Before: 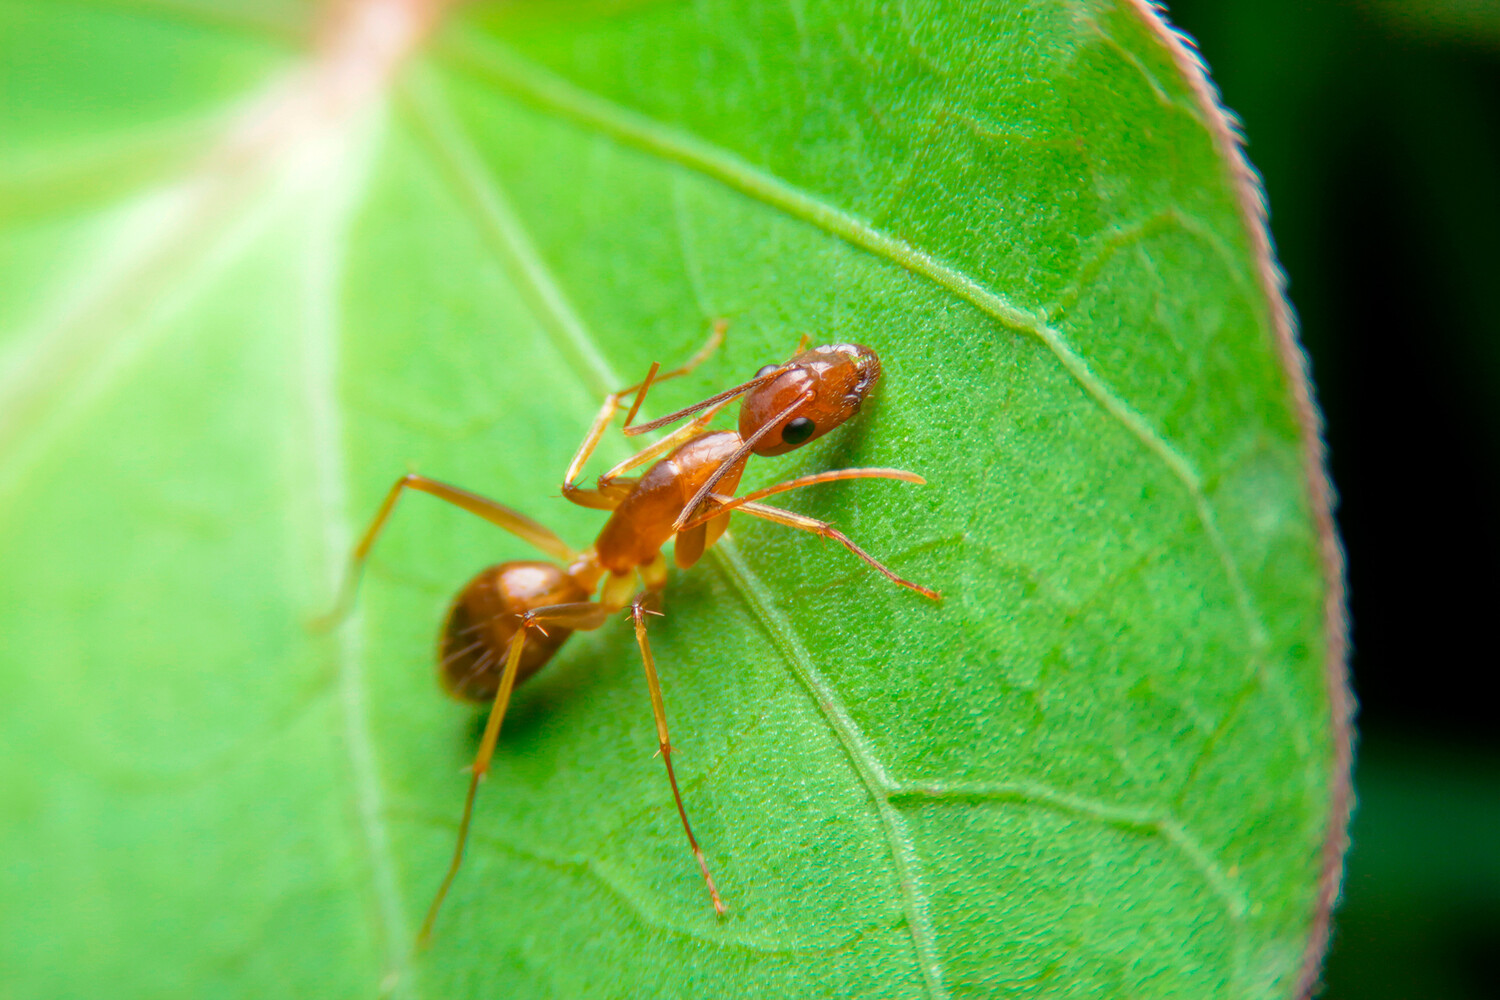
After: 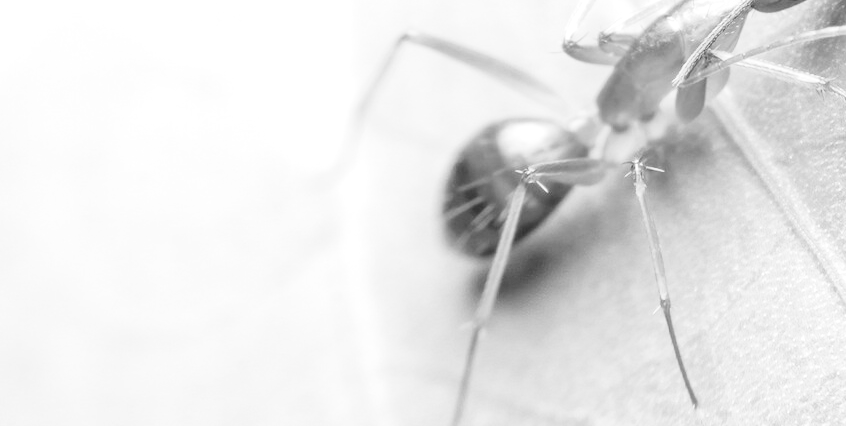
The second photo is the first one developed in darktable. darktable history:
base curve: curves: ch0 [(0, 0) (0.028, 0.03) (0.121, 0.232) (0.46, 0.748) (0.859, 0.968) (1, 1)], preserve colors none
crop: top 44.483%, right 43.593%, bottom 12.892%
monochrome: on, module defaults
exposure: black level correction 0, exposure 0.7 EV, compensate exposure bias true, compensate highlight preservation false
